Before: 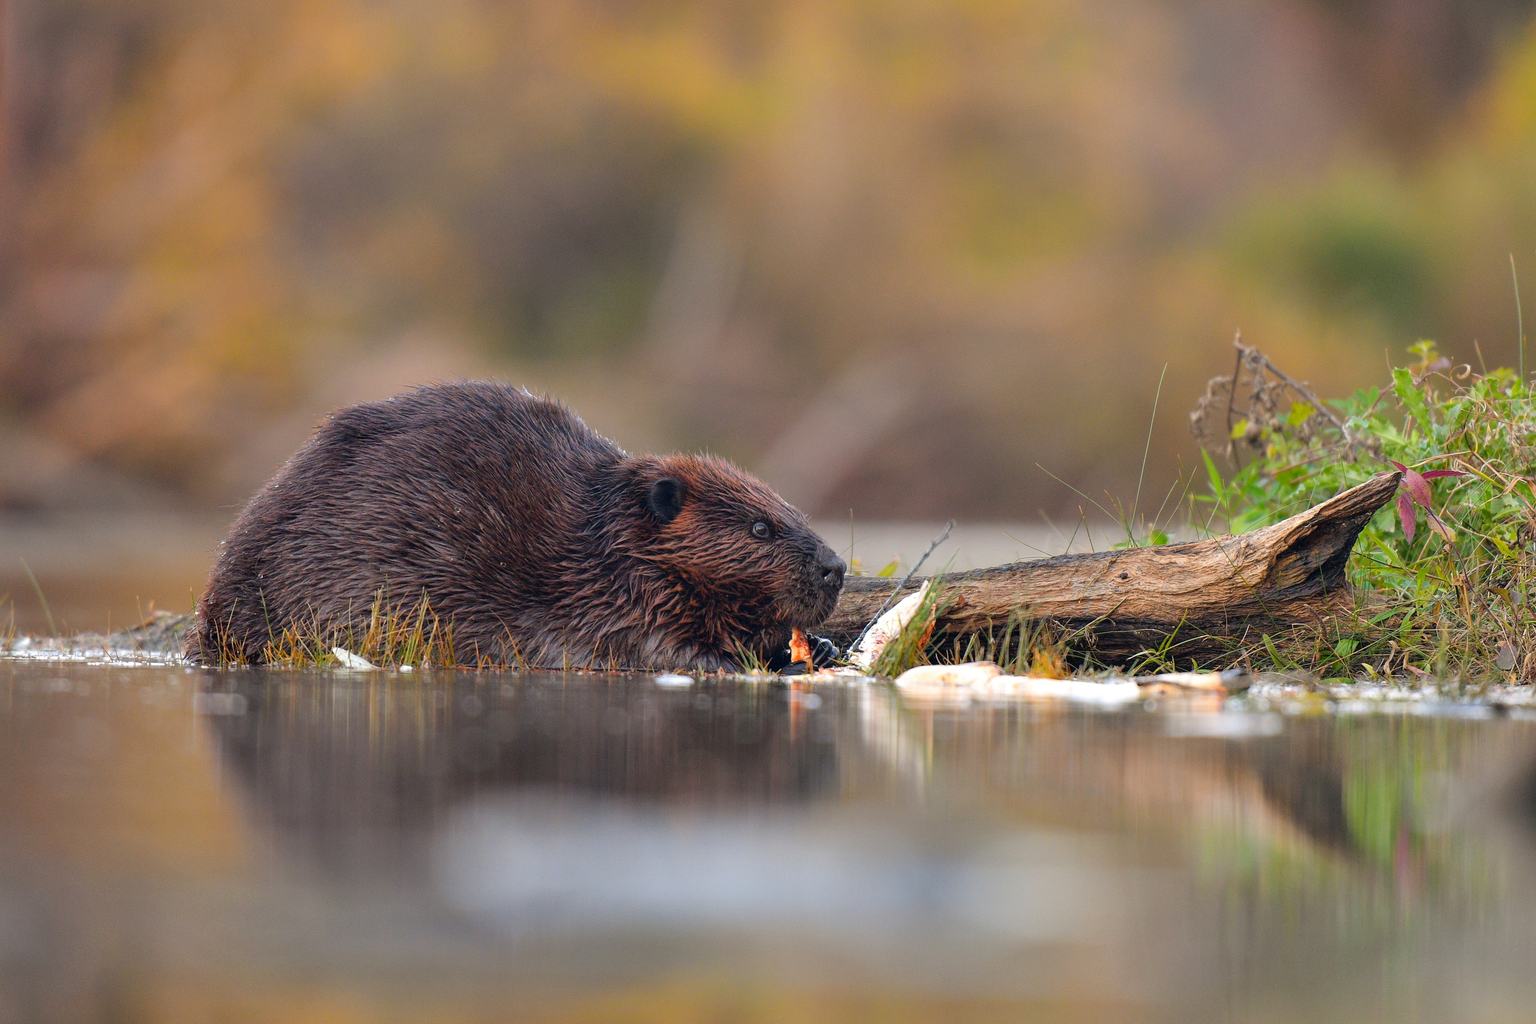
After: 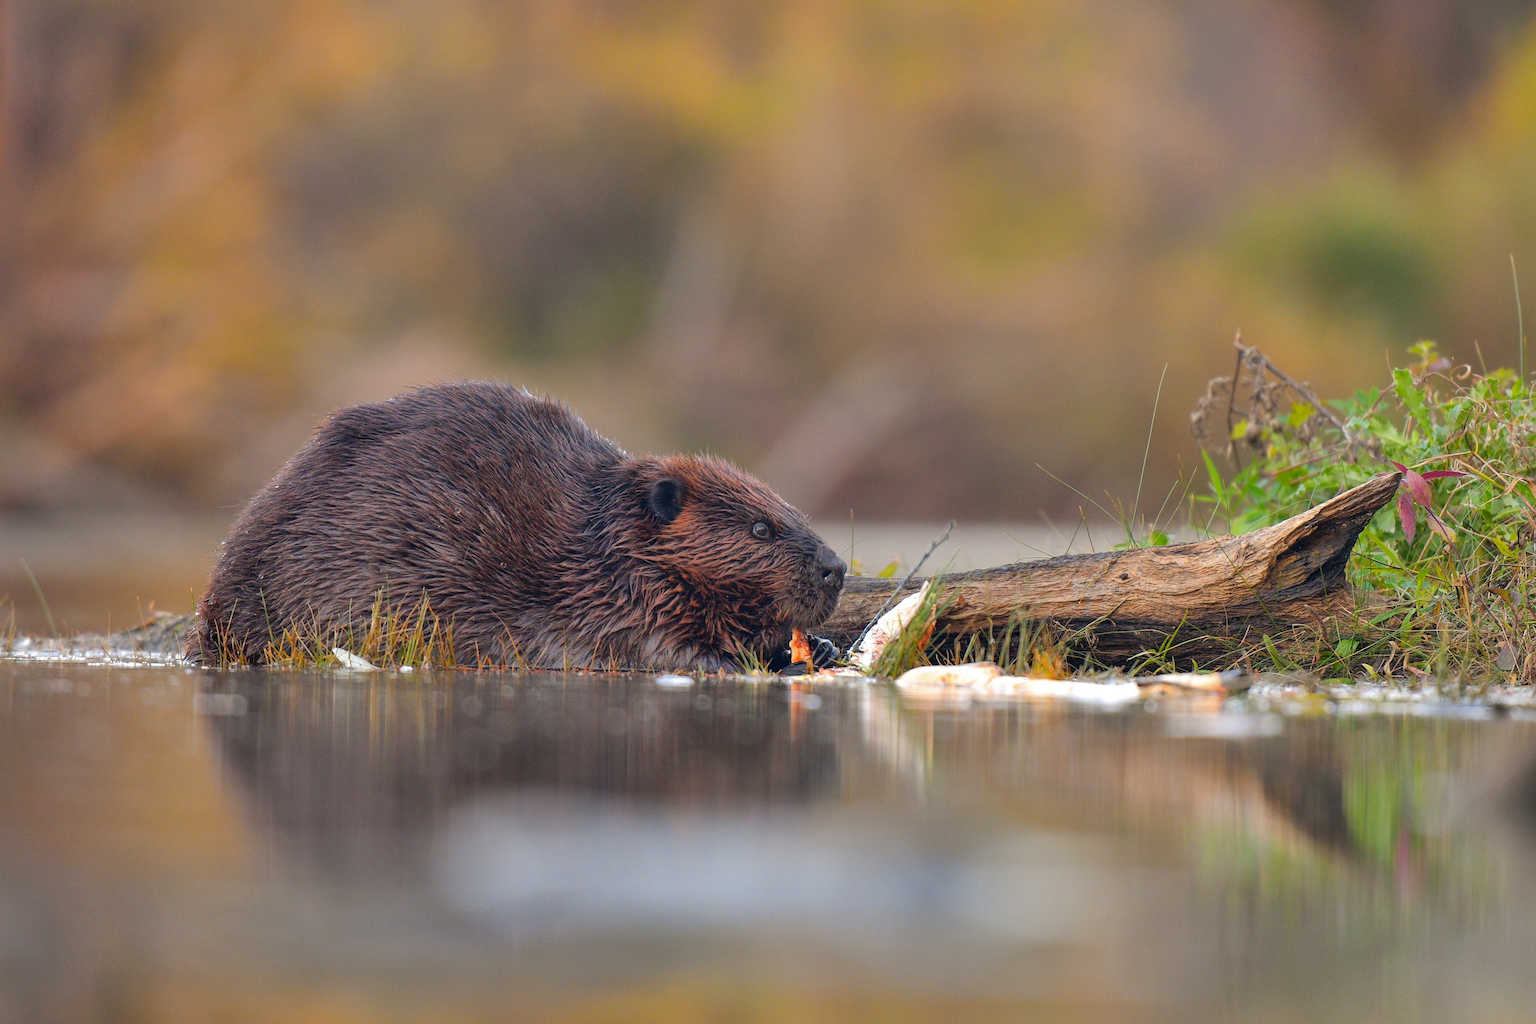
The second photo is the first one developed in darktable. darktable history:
shadows and highlights: highlights color adjustment 79.26%
